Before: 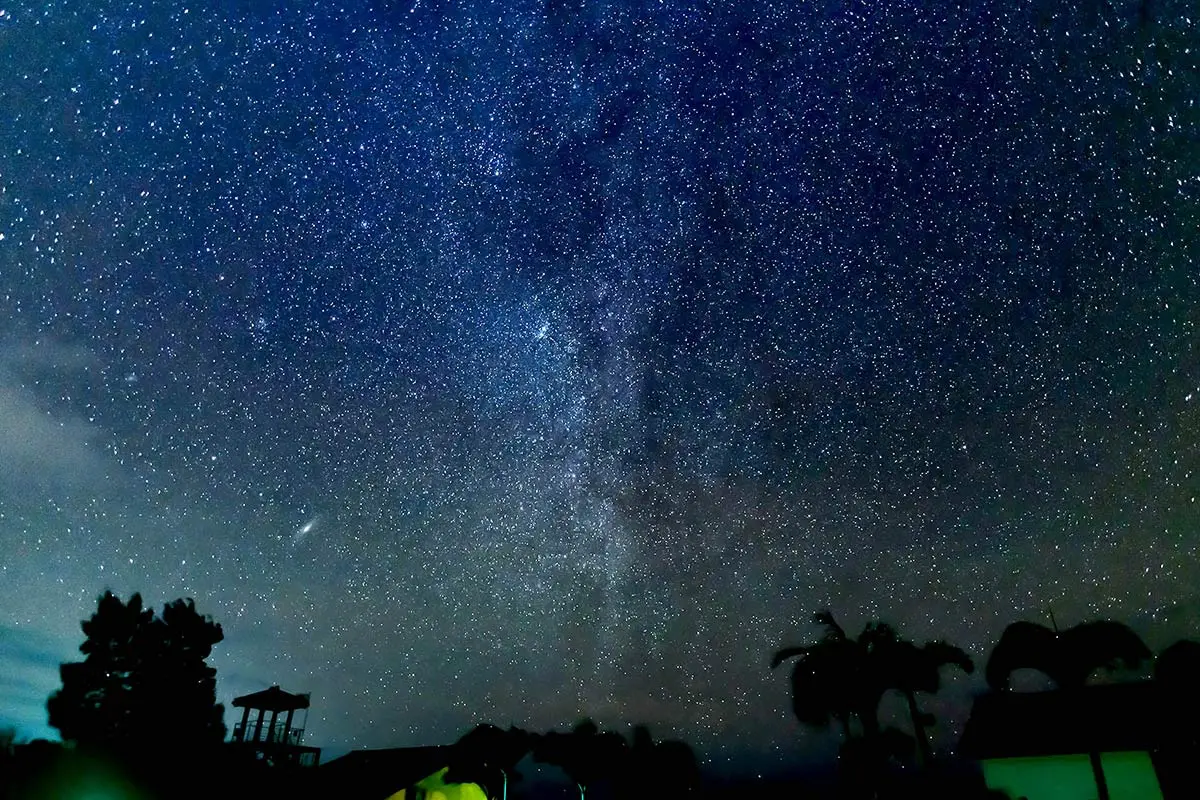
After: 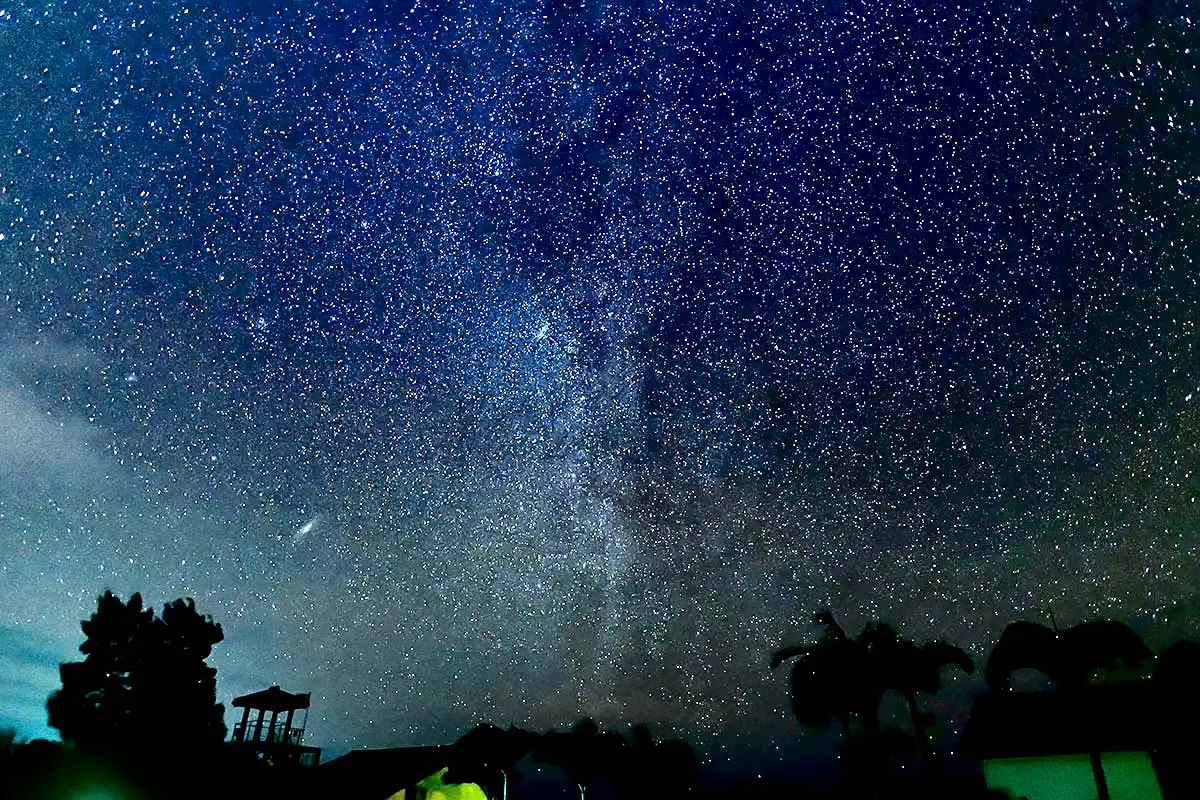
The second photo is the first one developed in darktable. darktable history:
fill light: exposure -2 EV, width 8.6
exposure: exposure 0.636 EV, compensate highlight preservation false
grain: coarseness 8.68 ISO, strength 31.94%
sharpen: on, module defaults
